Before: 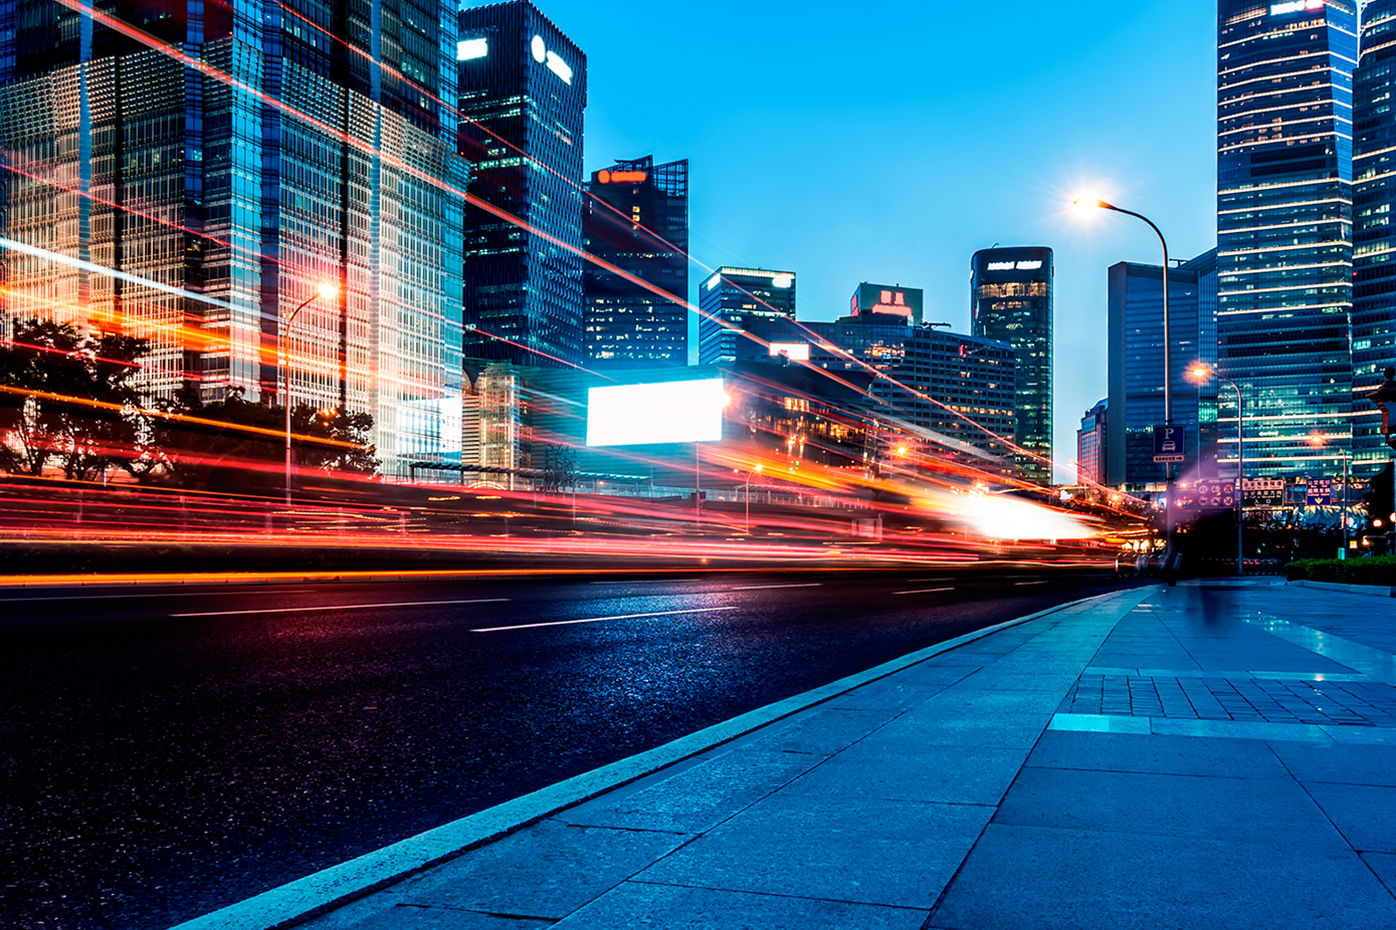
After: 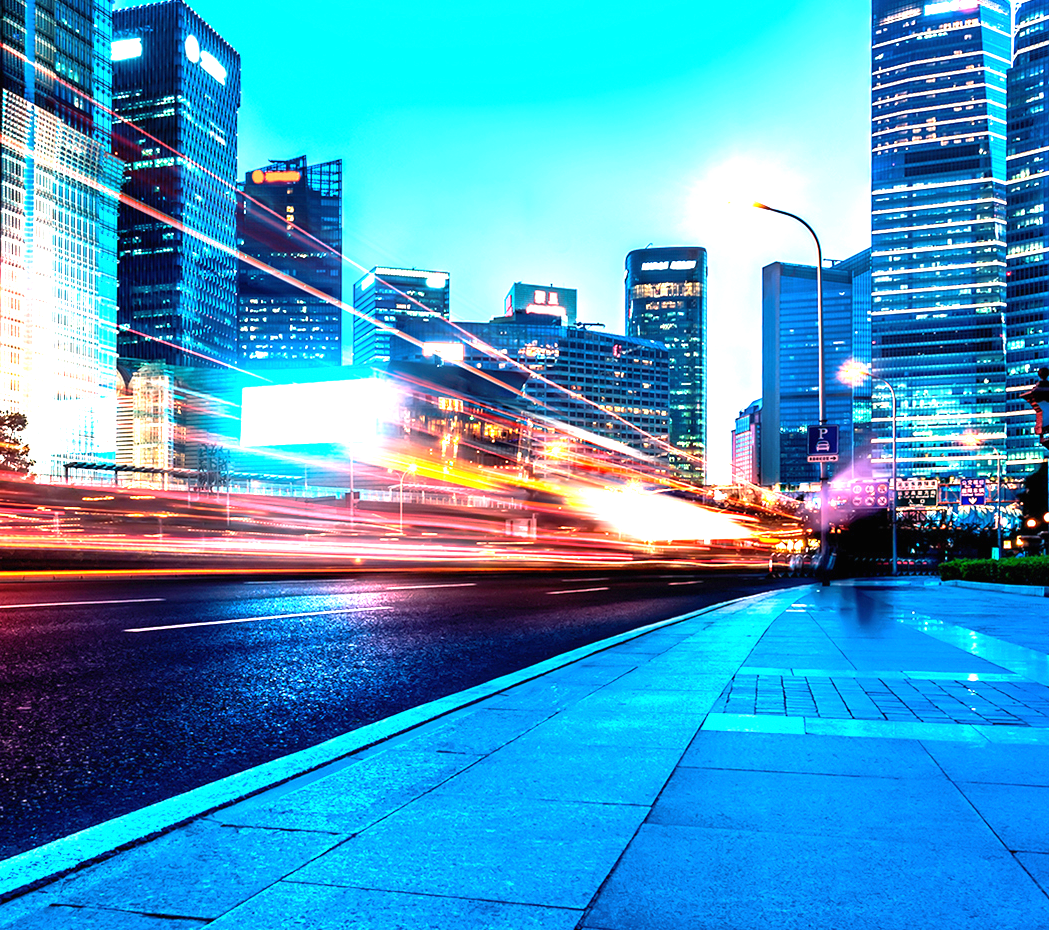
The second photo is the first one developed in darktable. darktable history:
crop and rotate: left 24.832%
exposure: black level correction 0, exposure 1.743 EV, compensate highlight preservation false
